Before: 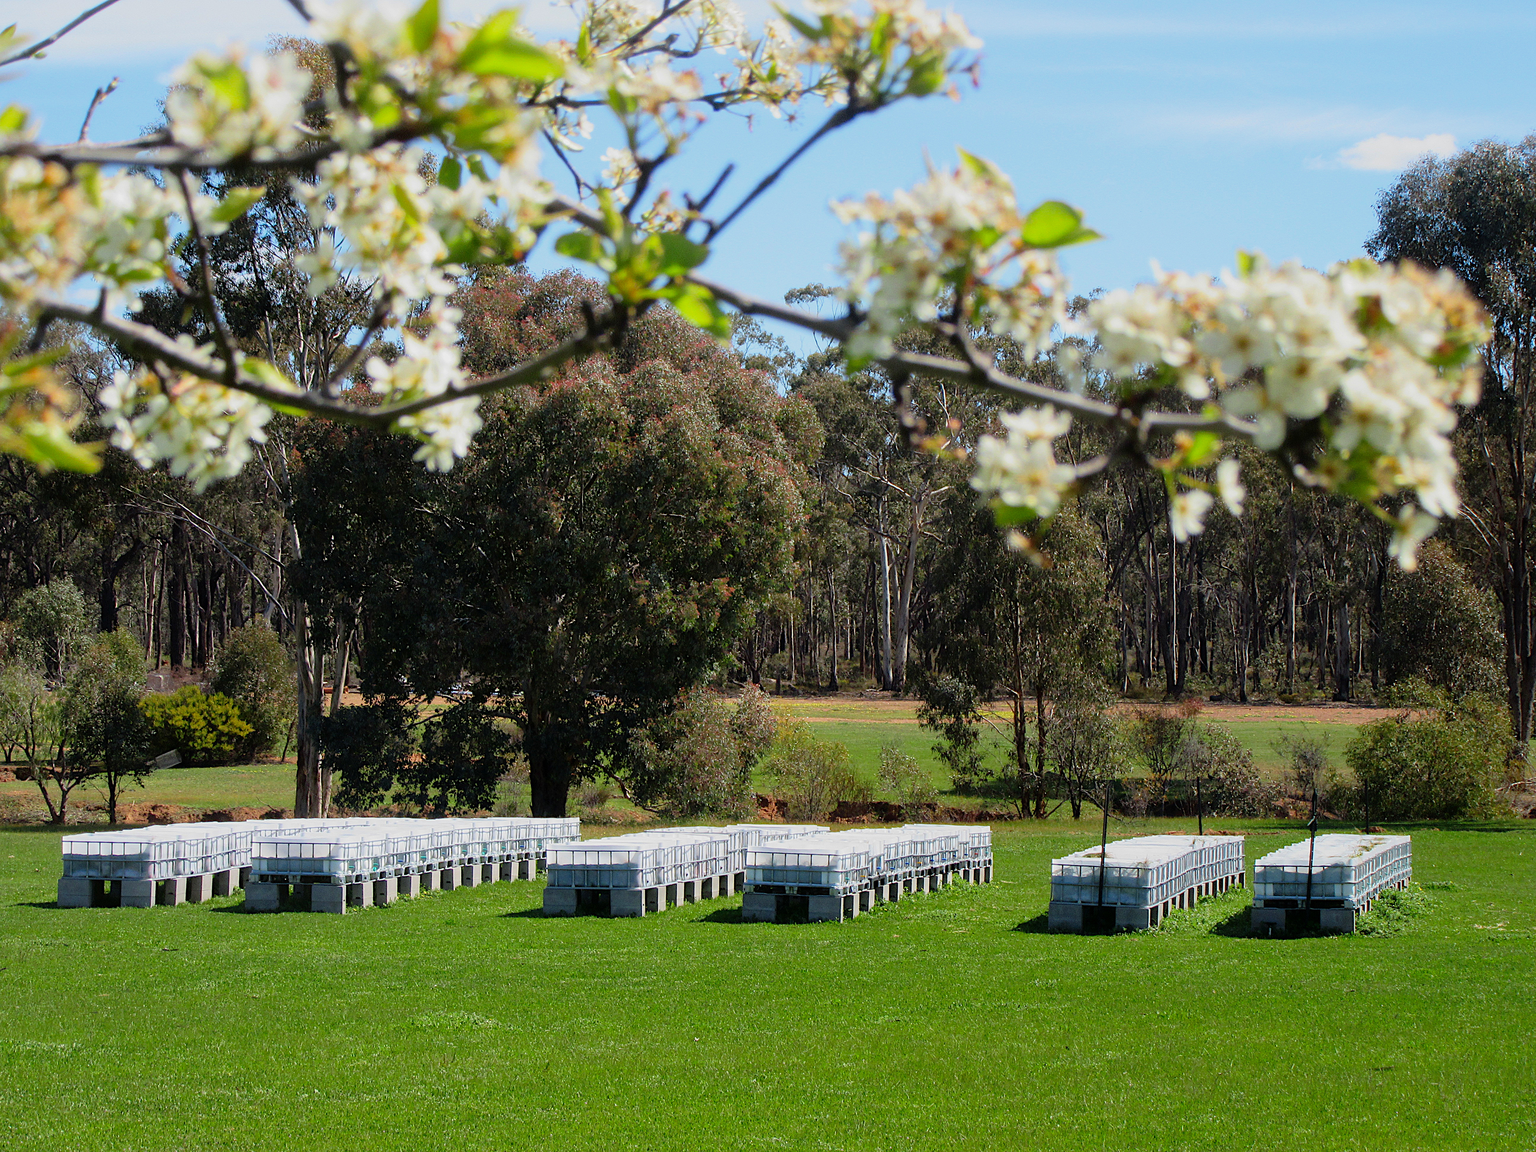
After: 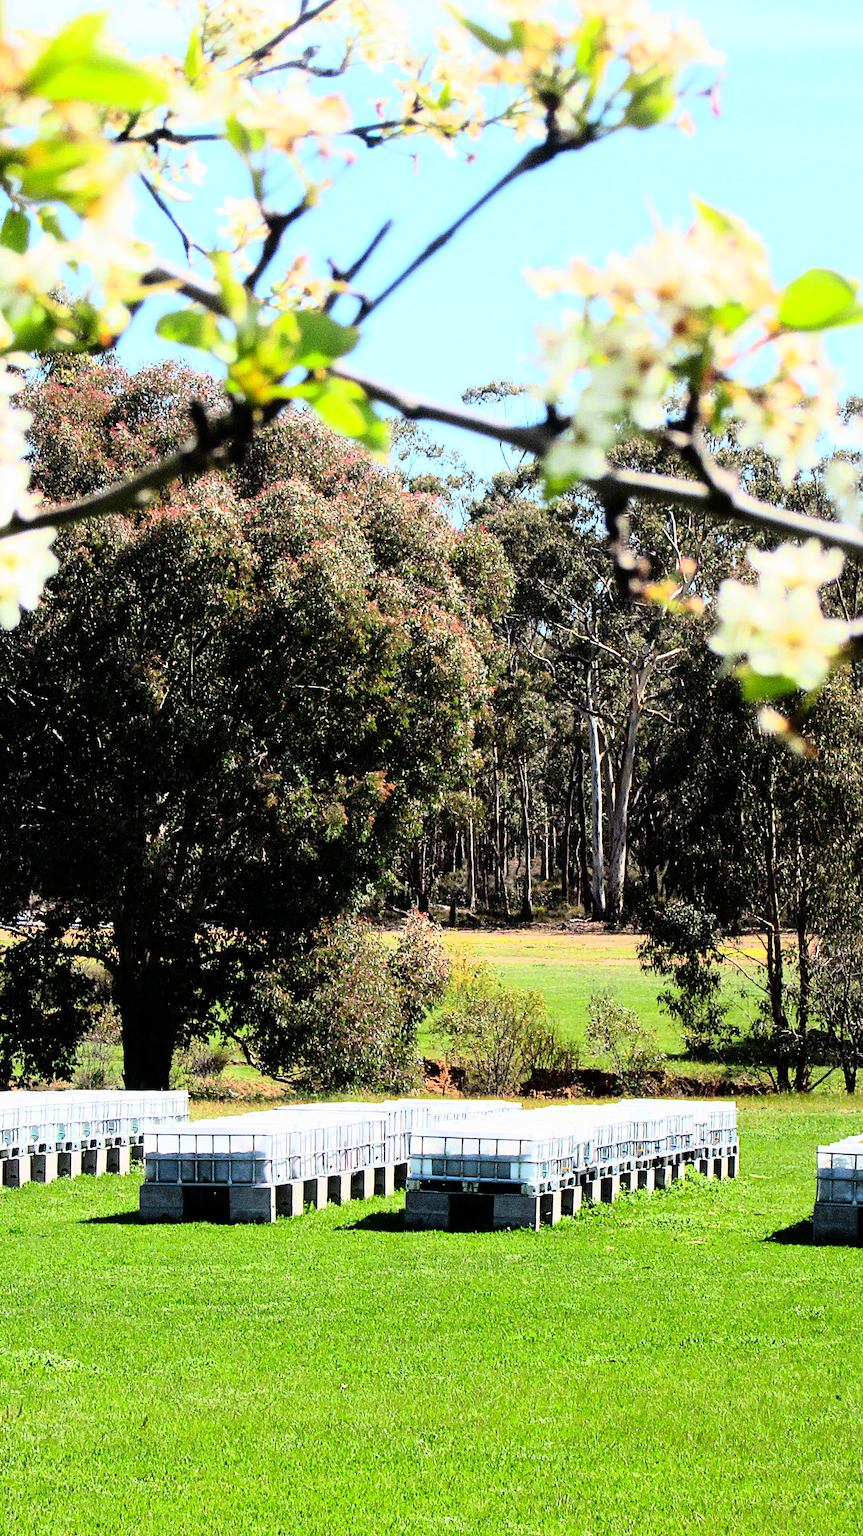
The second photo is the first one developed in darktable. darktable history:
rgb curve: curves: ch0 [(0, 0) (0.21, 0.15) (0.24, 0.21) (0.5, 0.75) (0.75, 0.96) (0.89, 0.99) (1, 1)]; ch1 [(0, 0.02) (0.21, 0.13) (0.25, 0.2) (0.5, 0.67) (0.75, 0.9) (0.89, 0.97) (1, 1)]; ch2 [(0, 0.02) (0.21, 0.13) (0.25, 0.2) (0.5, 0.67) (0.75, 0.9) (0.89, 0.97) (1, 1)], compensate middle gray true
crop: left 28.583%, right 29.231%
